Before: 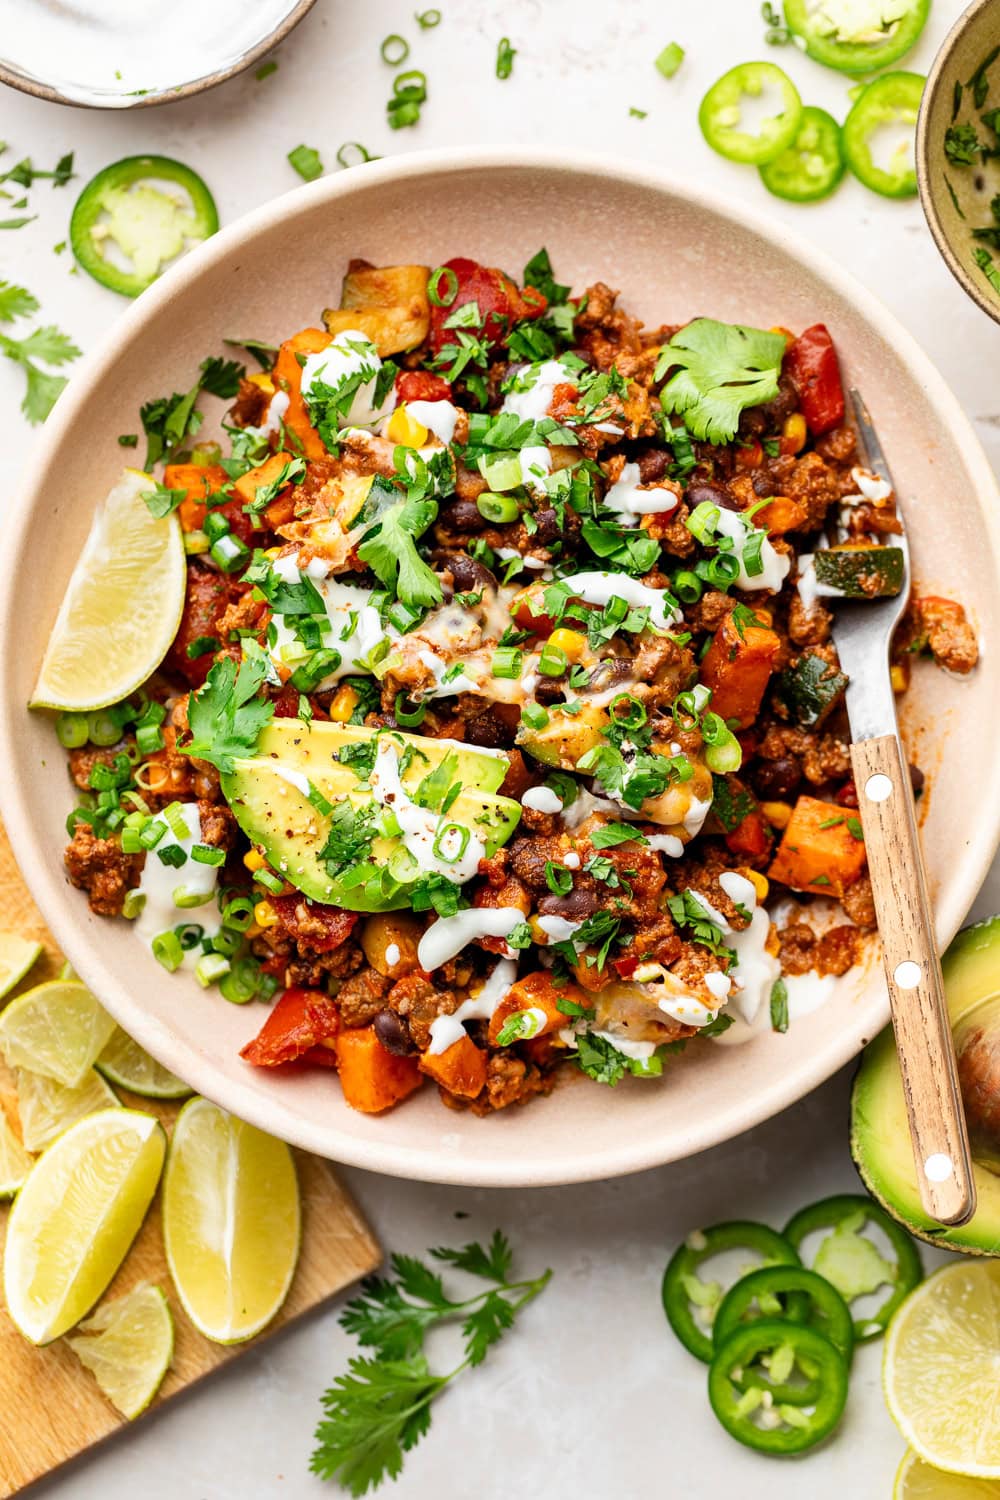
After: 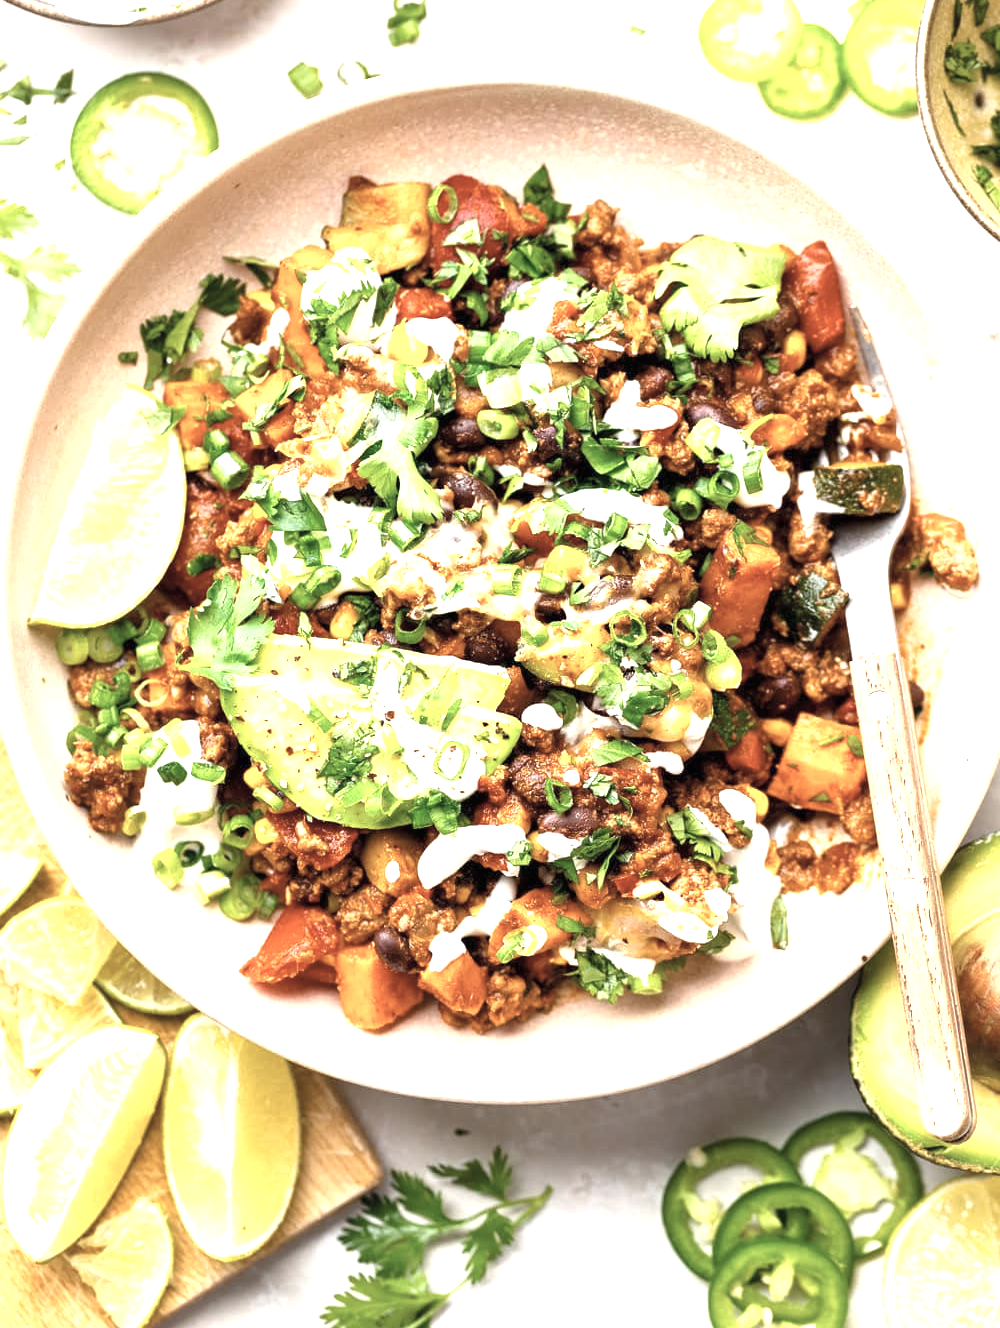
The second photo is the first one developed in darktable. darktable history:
color correction: highlights b* -0.053, saturation 0.557
crop and rotate: top 5.59%, bottom 5.859%
shadows and highlights: shadows 25.82, highlights -23.52
exposure: black level correction 0, exposure 1.199 EV, compensate highlight preservation false
color balance rgb: highlights gain › chroma 0.161%, highlights gain › hue 332.63°, perceptual saturation grading › global saturation 19.798%
